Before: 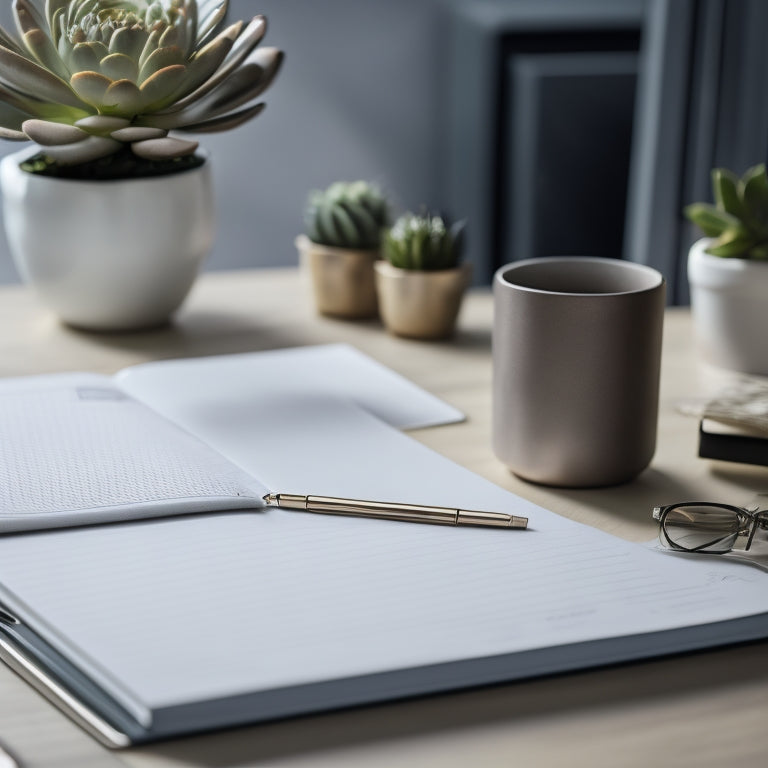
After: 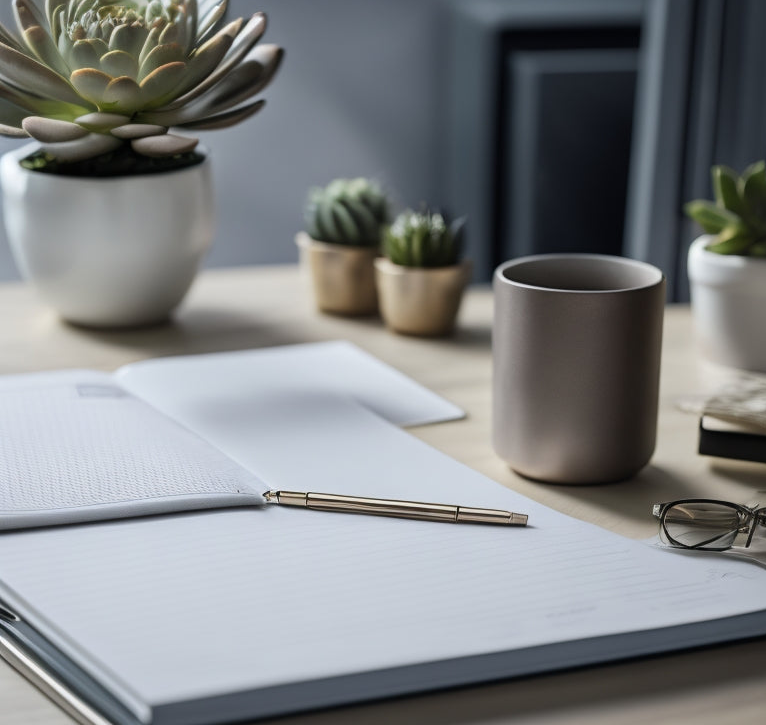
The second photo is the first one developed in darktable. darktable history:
crop: top 0.448%, right 0.258%, bottom 5.059%
